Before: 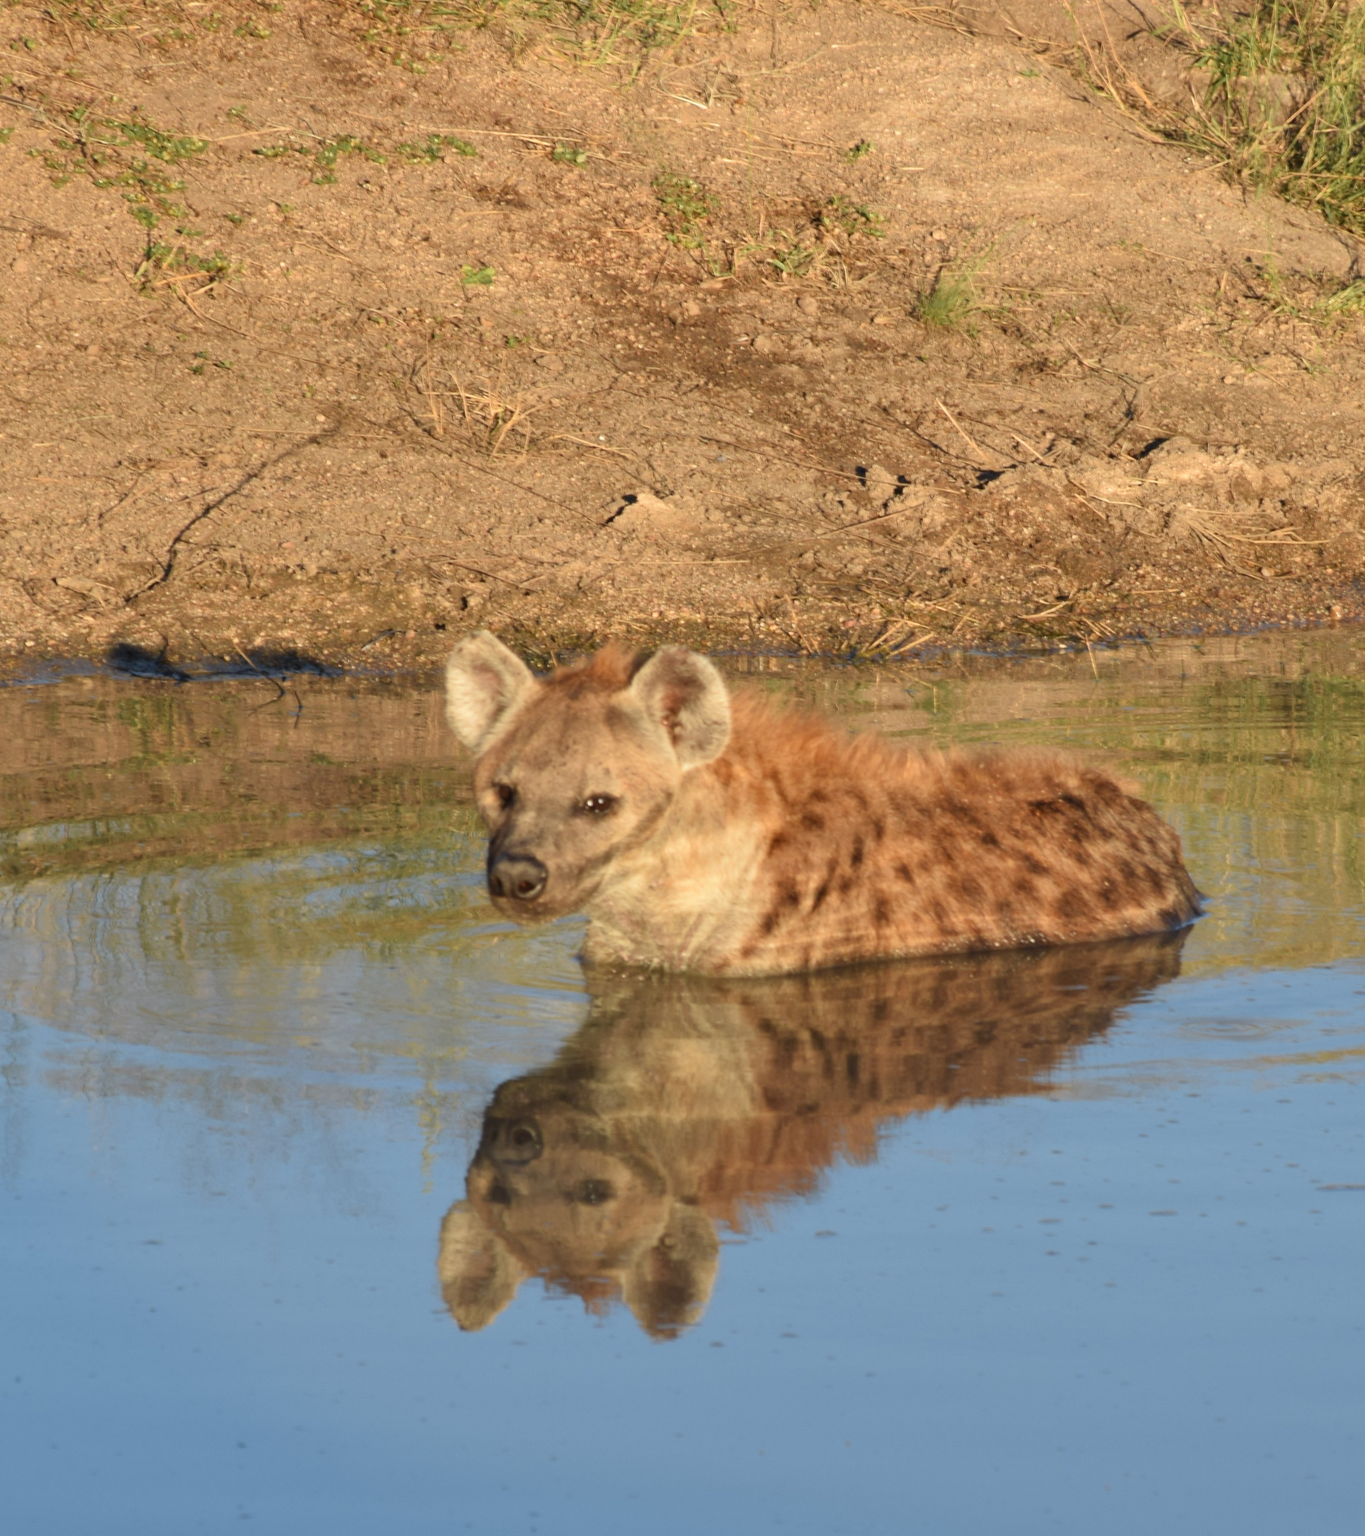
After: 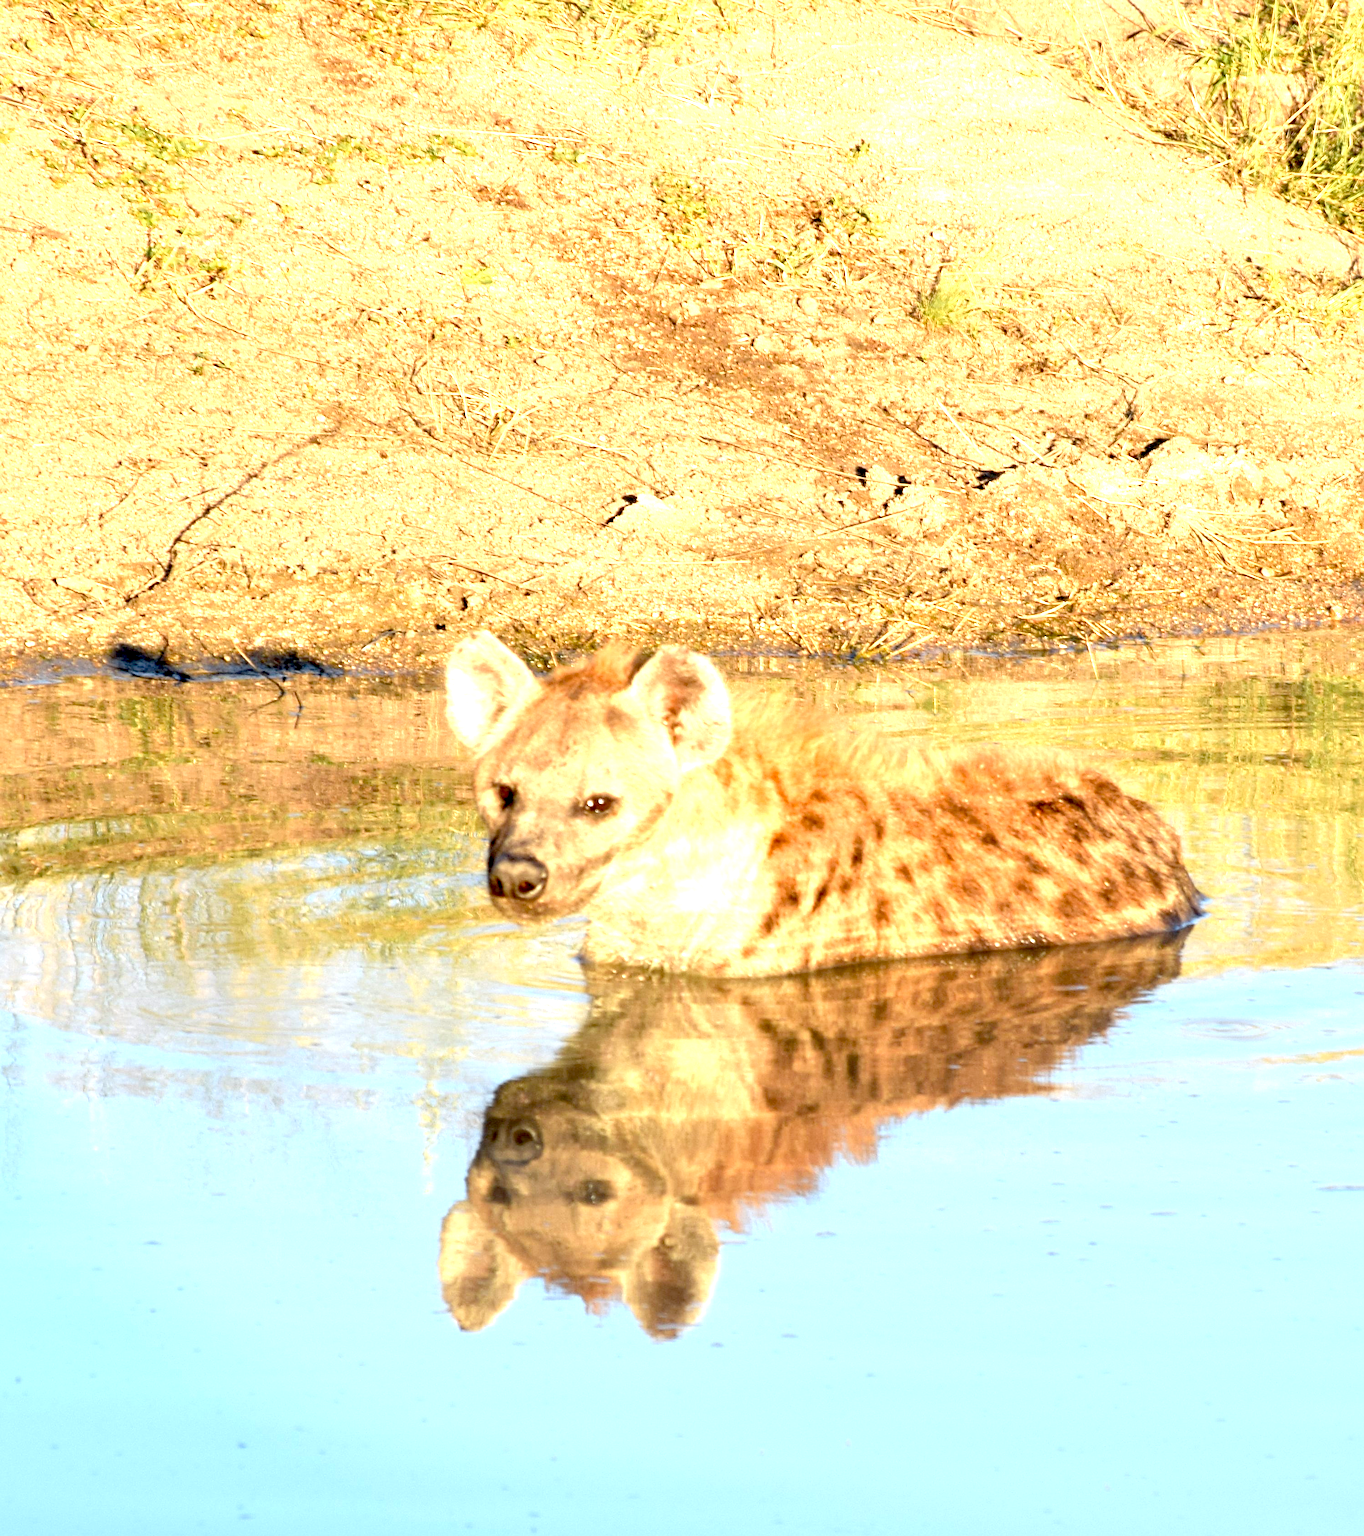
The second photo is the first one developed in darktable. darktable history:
sharpen: on, module defaults
exposure: black level correction 0.016, exposure 1.774 EV, compensate highlight preservation false
